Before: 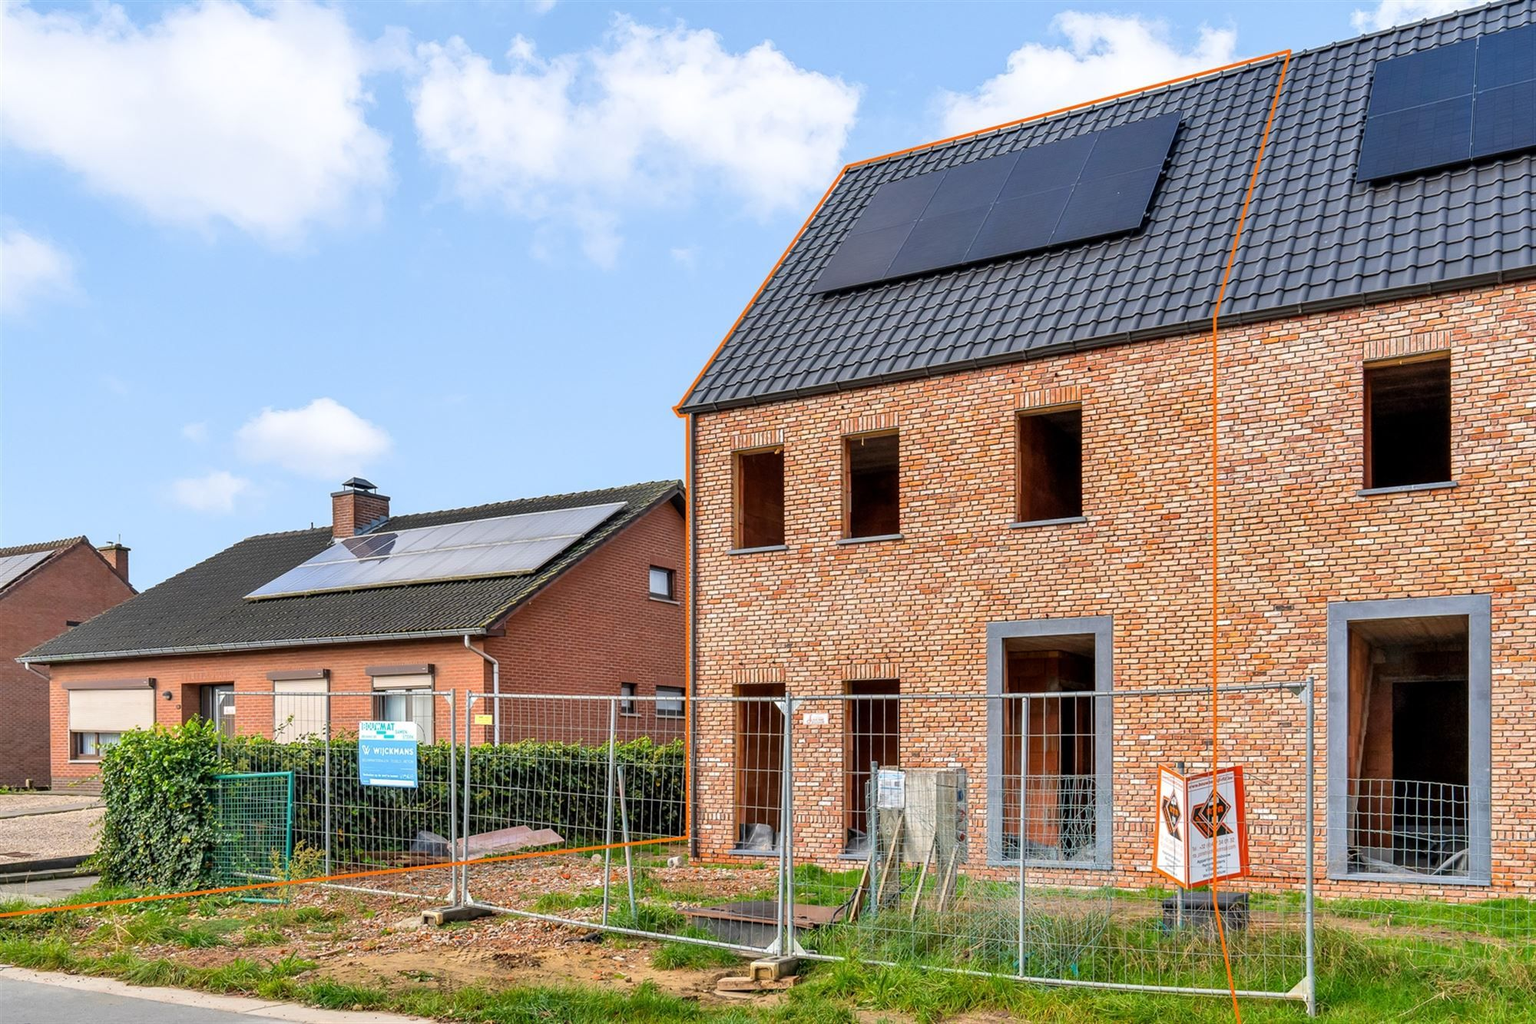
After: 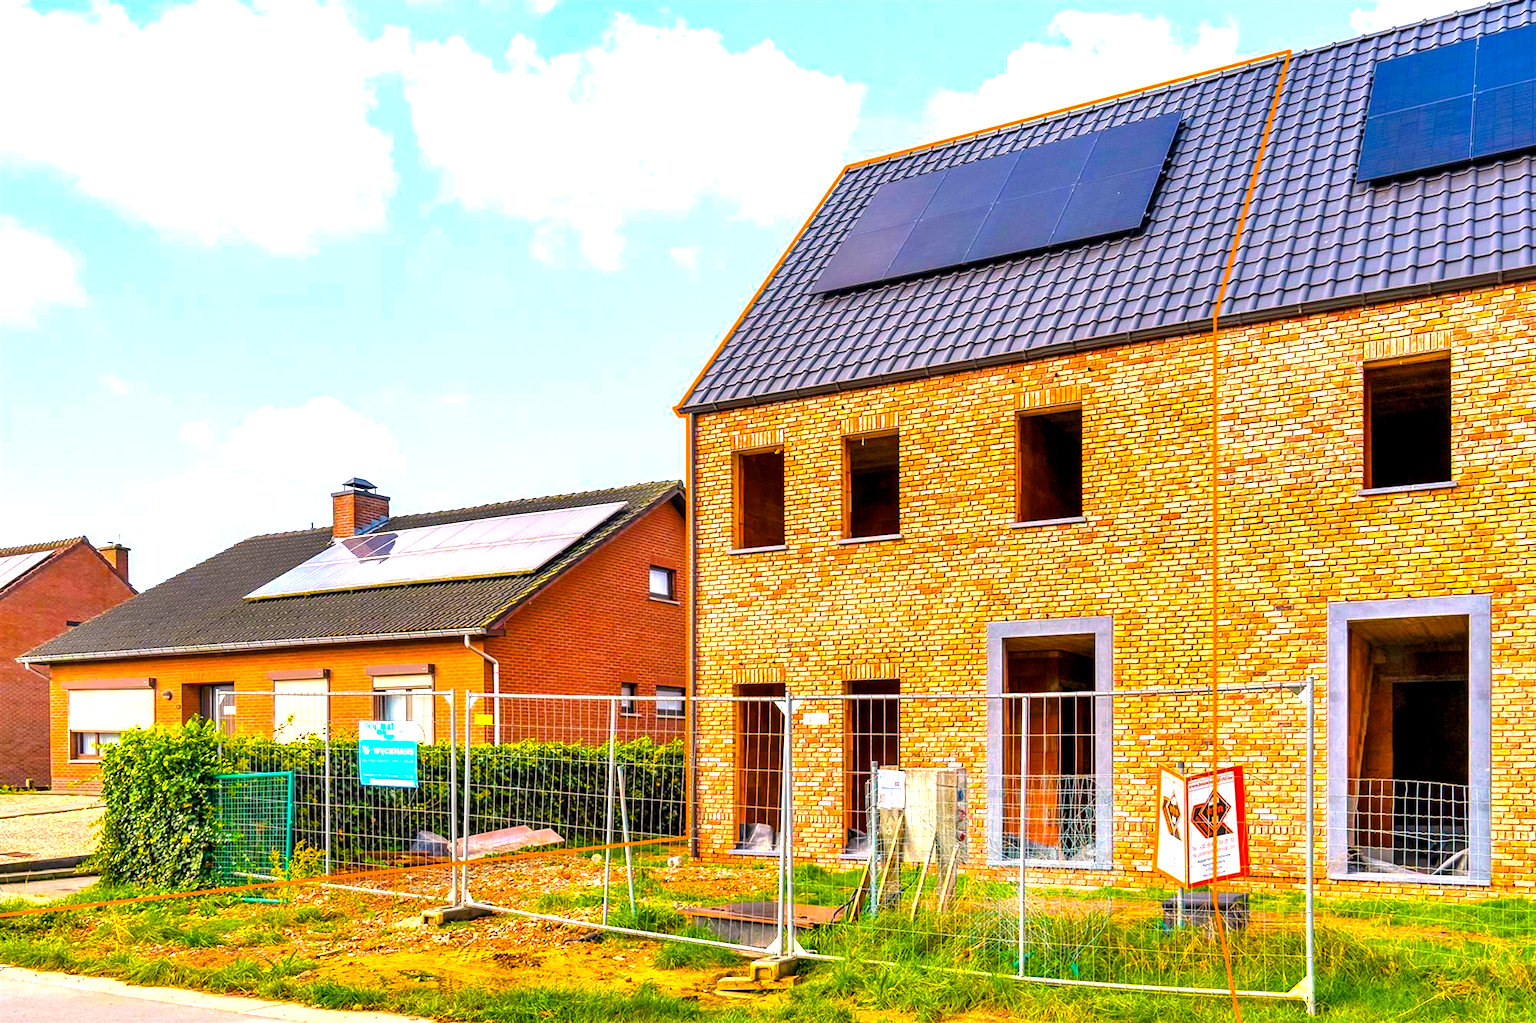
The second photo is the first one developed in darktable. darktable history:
local contrast: highlights 100%, shadows 100%, detail 120%, midtone range 0.2
color balance rgb: linear chroma grading › global chroma 25%, perceptual saturation grading › global saturation 40%, perceptual brilliance grading › global brilliance 30%, global vibrance 40%
color correction: highlights a* 11.96, highlights b* 11.58
